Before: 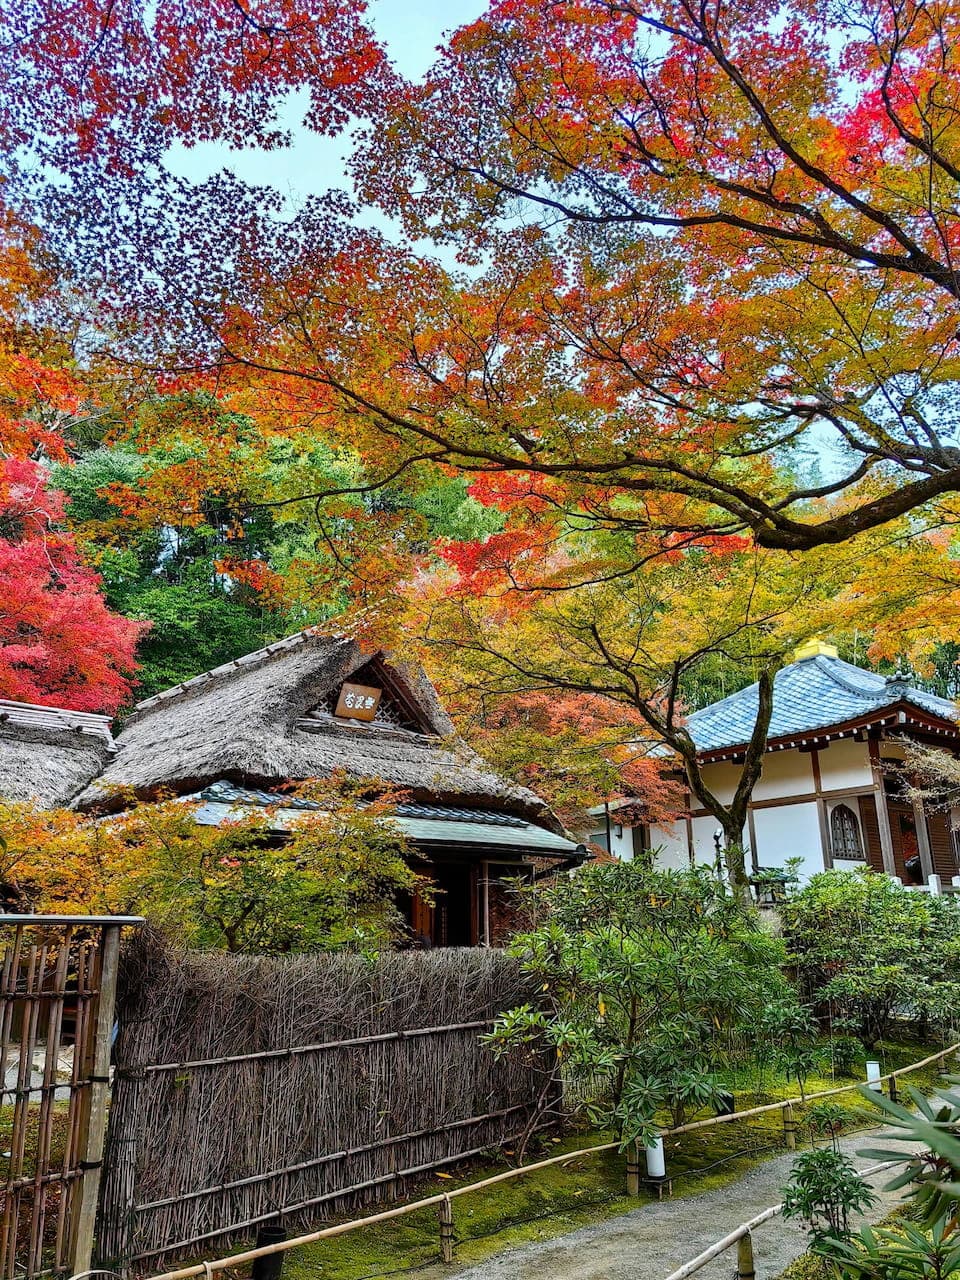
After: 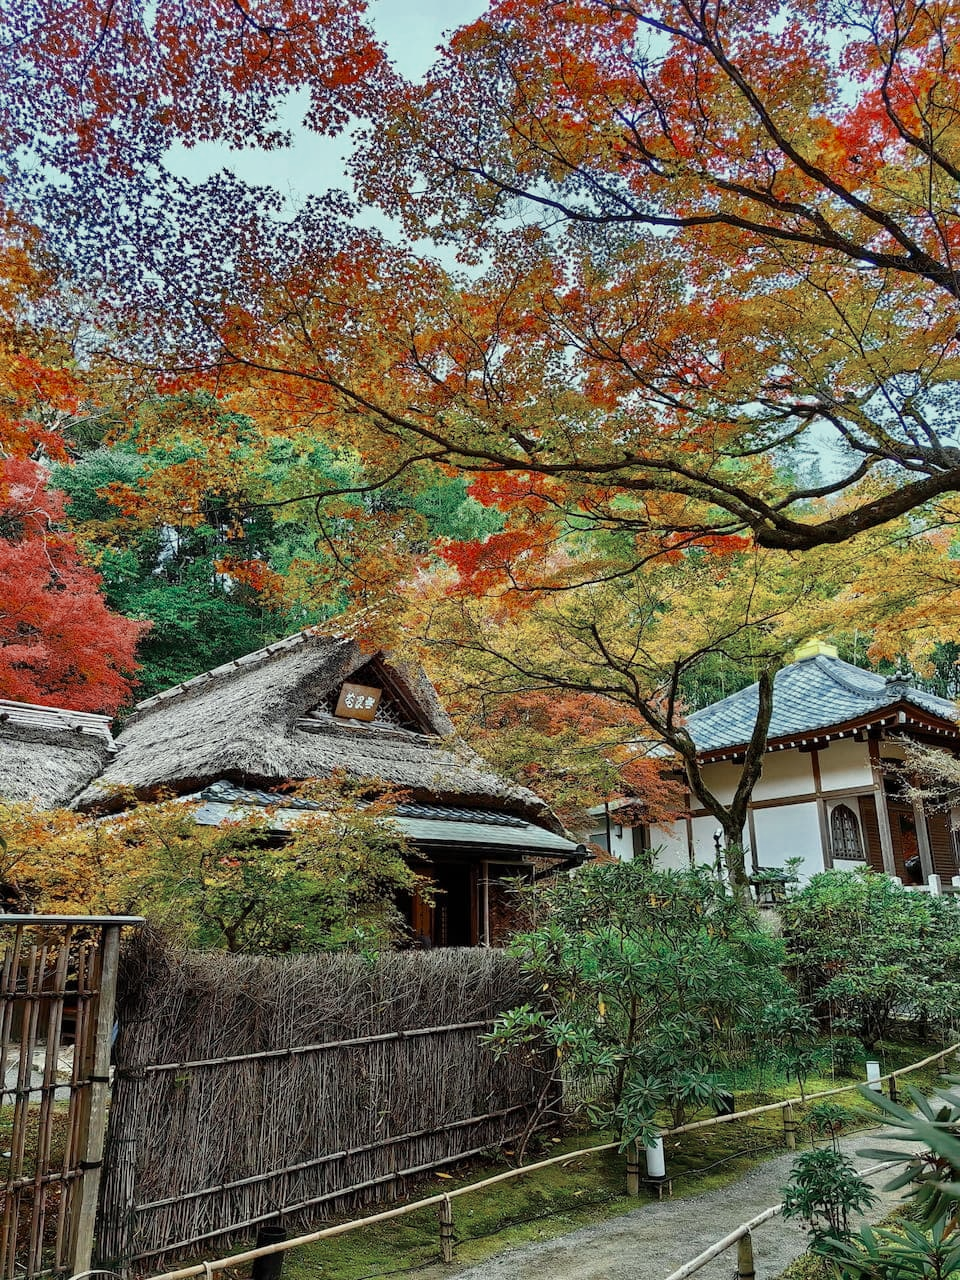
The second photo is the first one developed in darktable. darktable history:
color correction: highlights a* -4.73, highlights b* 5.06, saturation 0.97
color zones: curves: ch0 [(0, 0.5) (0.125, 0.4) (0.25, 0.5) (0.375, 0.4) (0.5, 0.4) (0.625, 0.35) (0.75, 0.35) (0.875, 0.5)]; ch1 [(0, 0.35) (0.125, 0.45) (0.25, 0.35) (0.375, 0.35) (0.5, 0.35) (0.625, 0.35) (0.75, 0.45) (0.875, 0.35)]; ch2 [(0, 0.6) (0.125, 0.5) (0.25, 0.5) (0.375, 0.6) (0.5, 0.6) (0.625, 0.5) (0.75, 0.5) (0.875, 0.5)]
